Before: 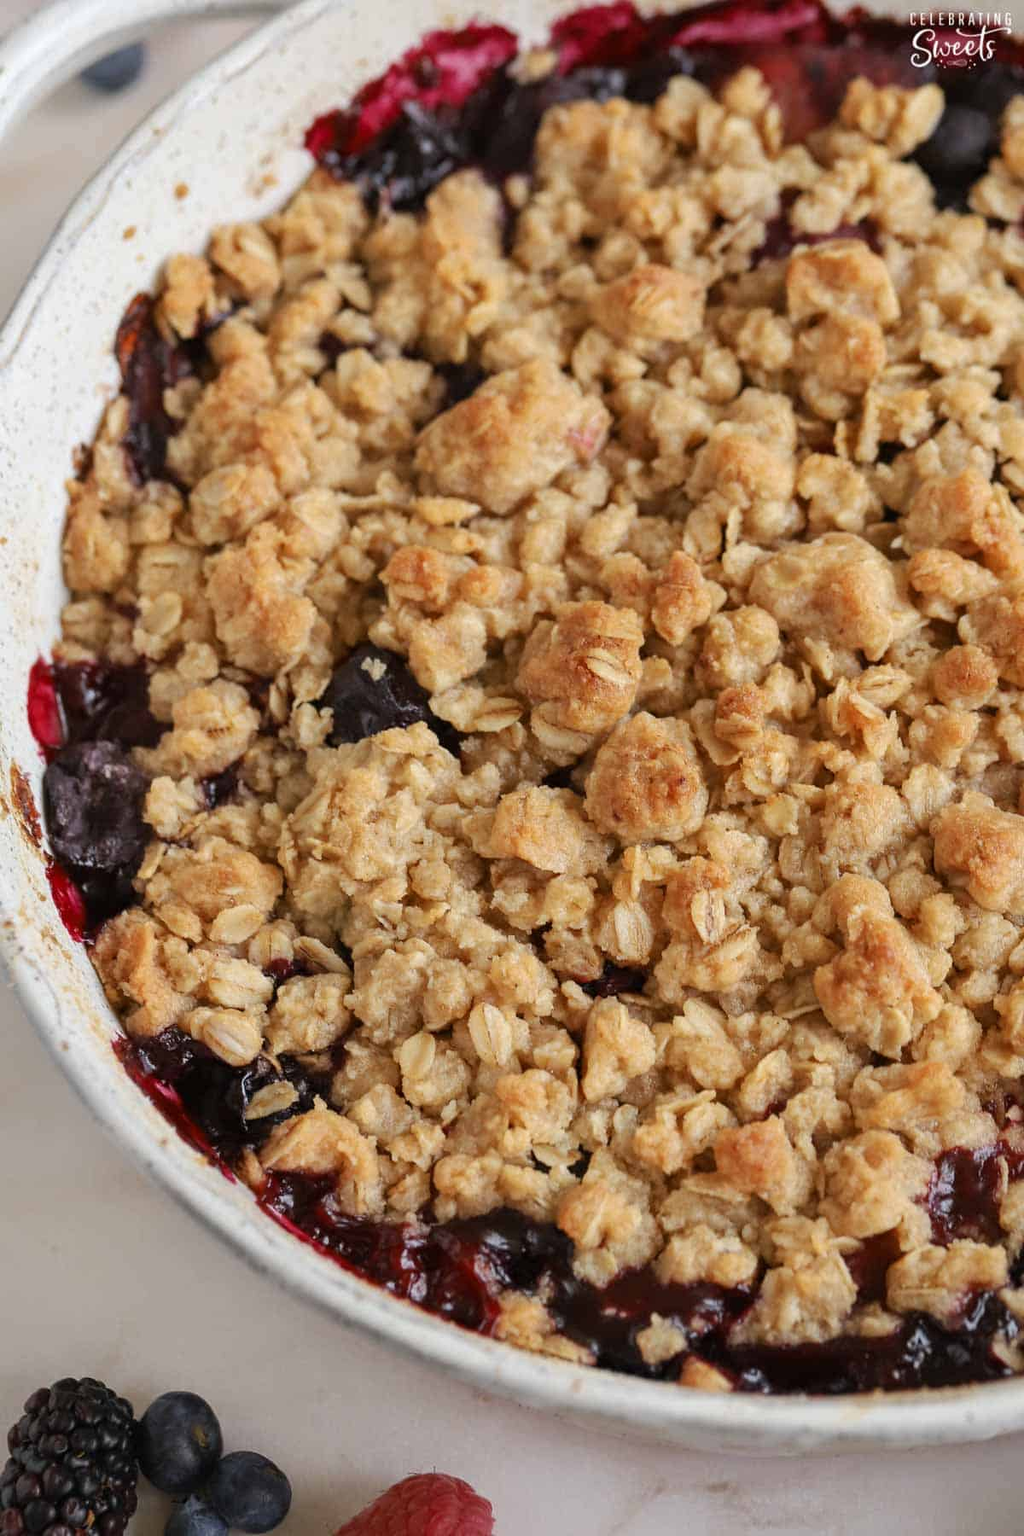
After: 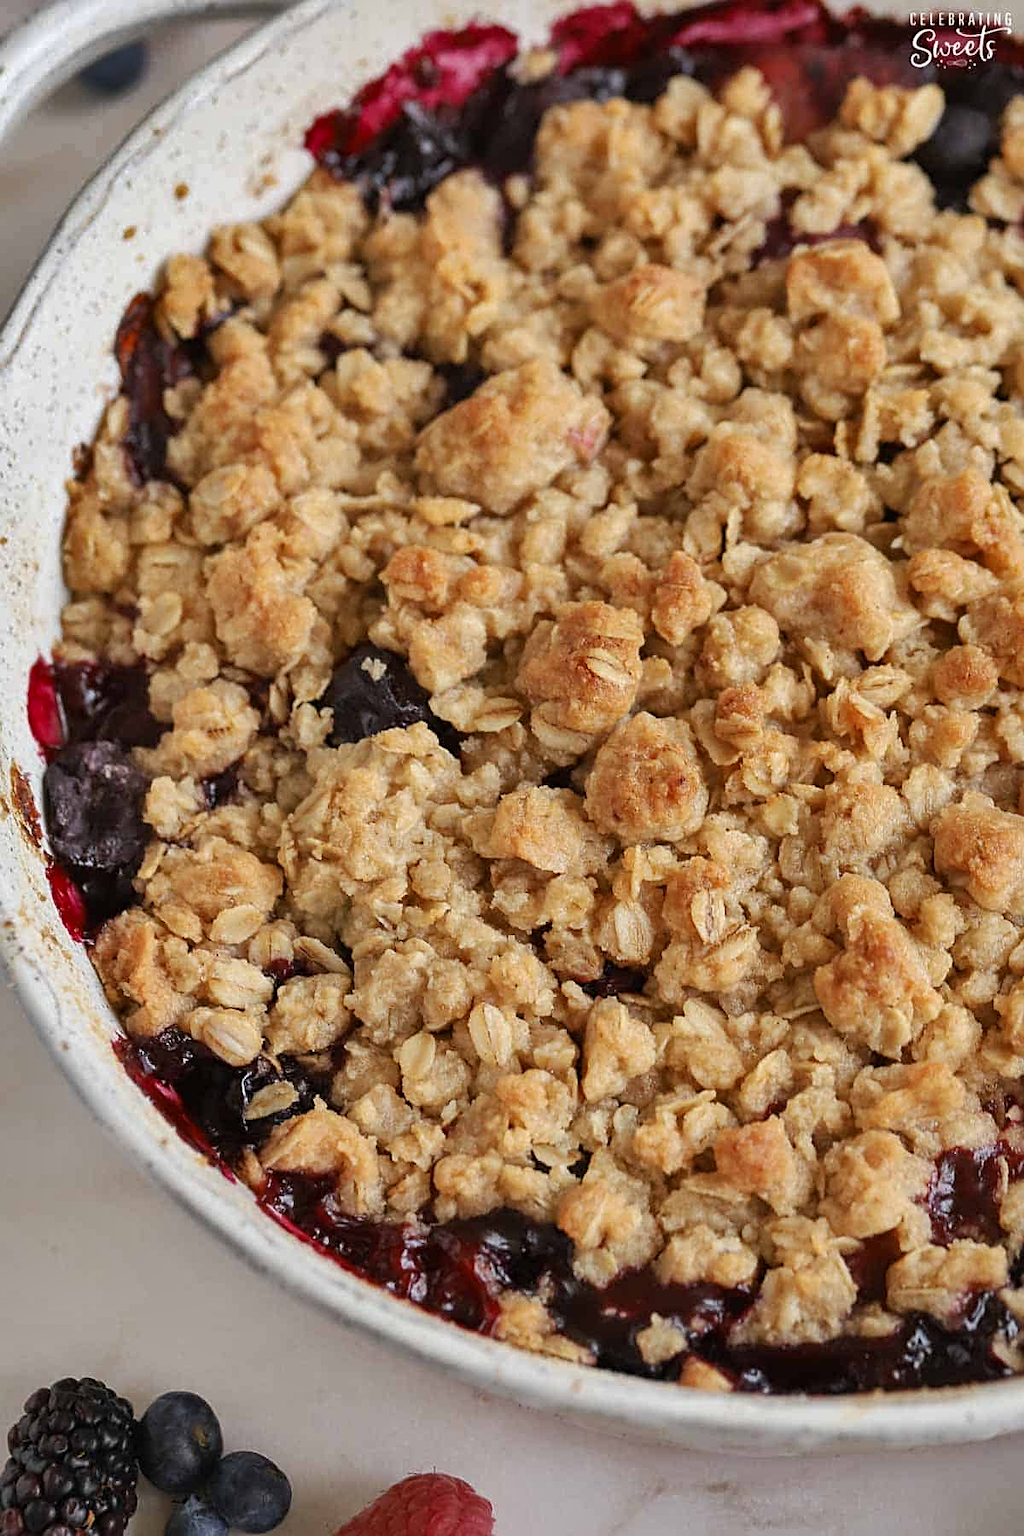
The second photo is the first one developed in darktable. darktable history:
shadows and highlights: radius 108.52, shadows 44.07, highlights -67.8, low approximation 0.01, soften with gaussian
sharpen: on, module defaults
